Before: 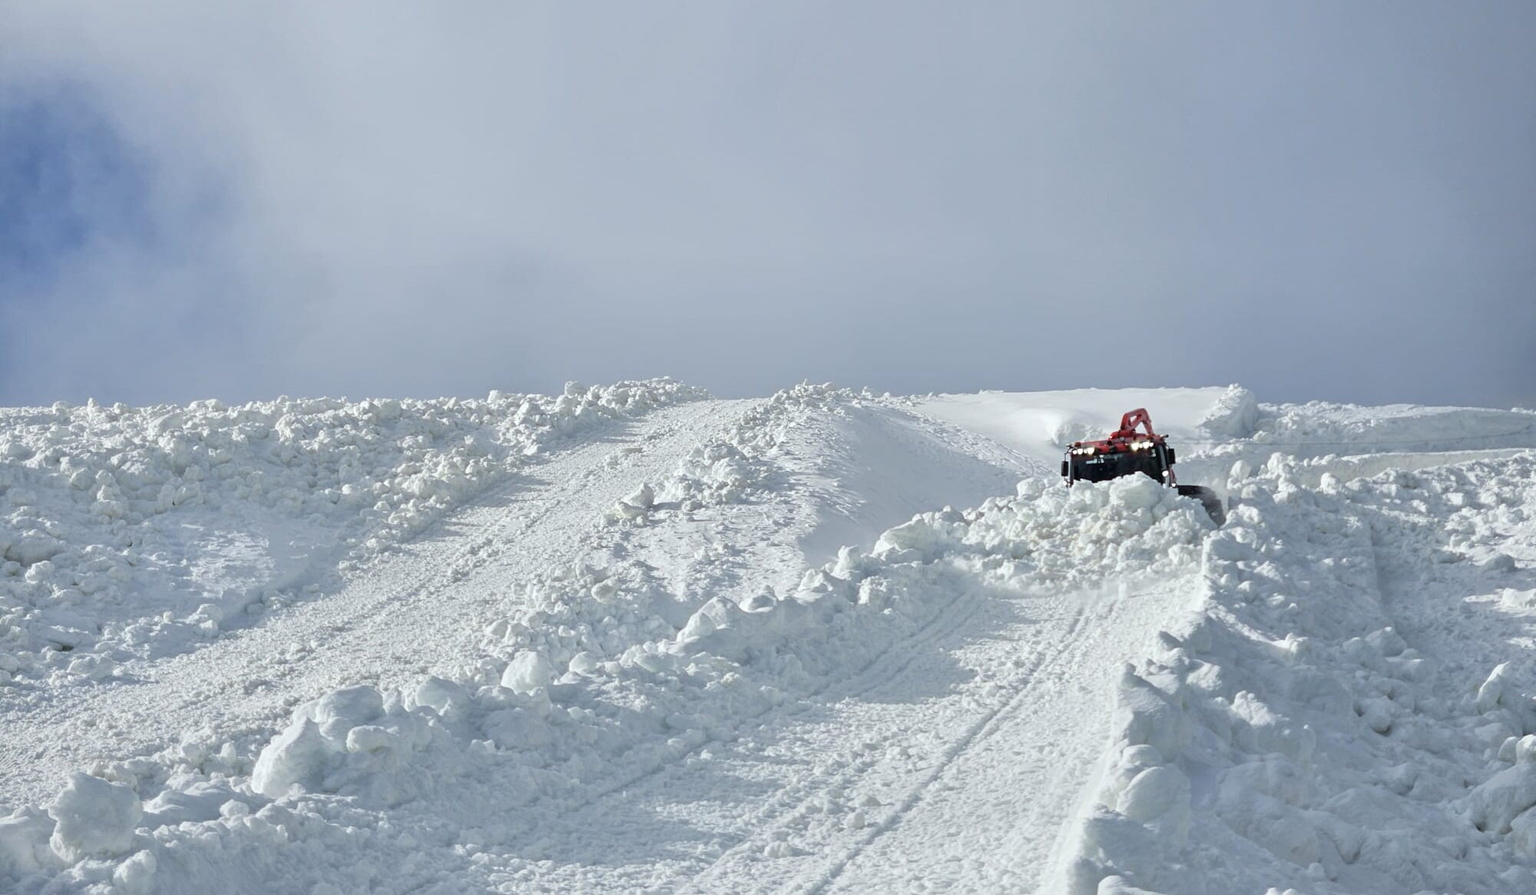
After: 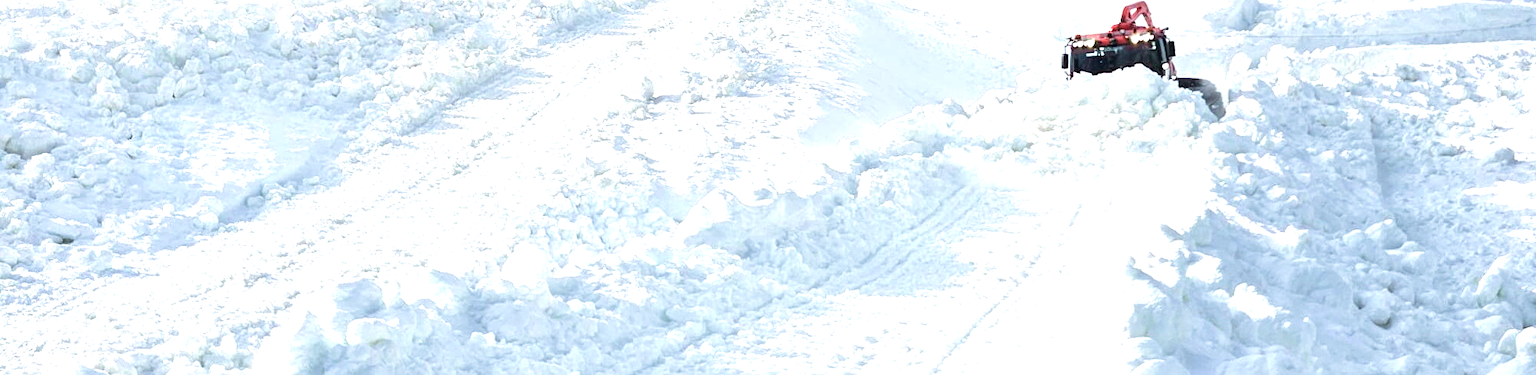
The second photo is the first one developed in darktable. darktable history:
velvia: on, module defaults
crop: top 45.551%, bottom 12.262%
sharpen: amount 0.2
exposure: black level correction 0, exposure 1.4 EV, compensate highlight preservation false
